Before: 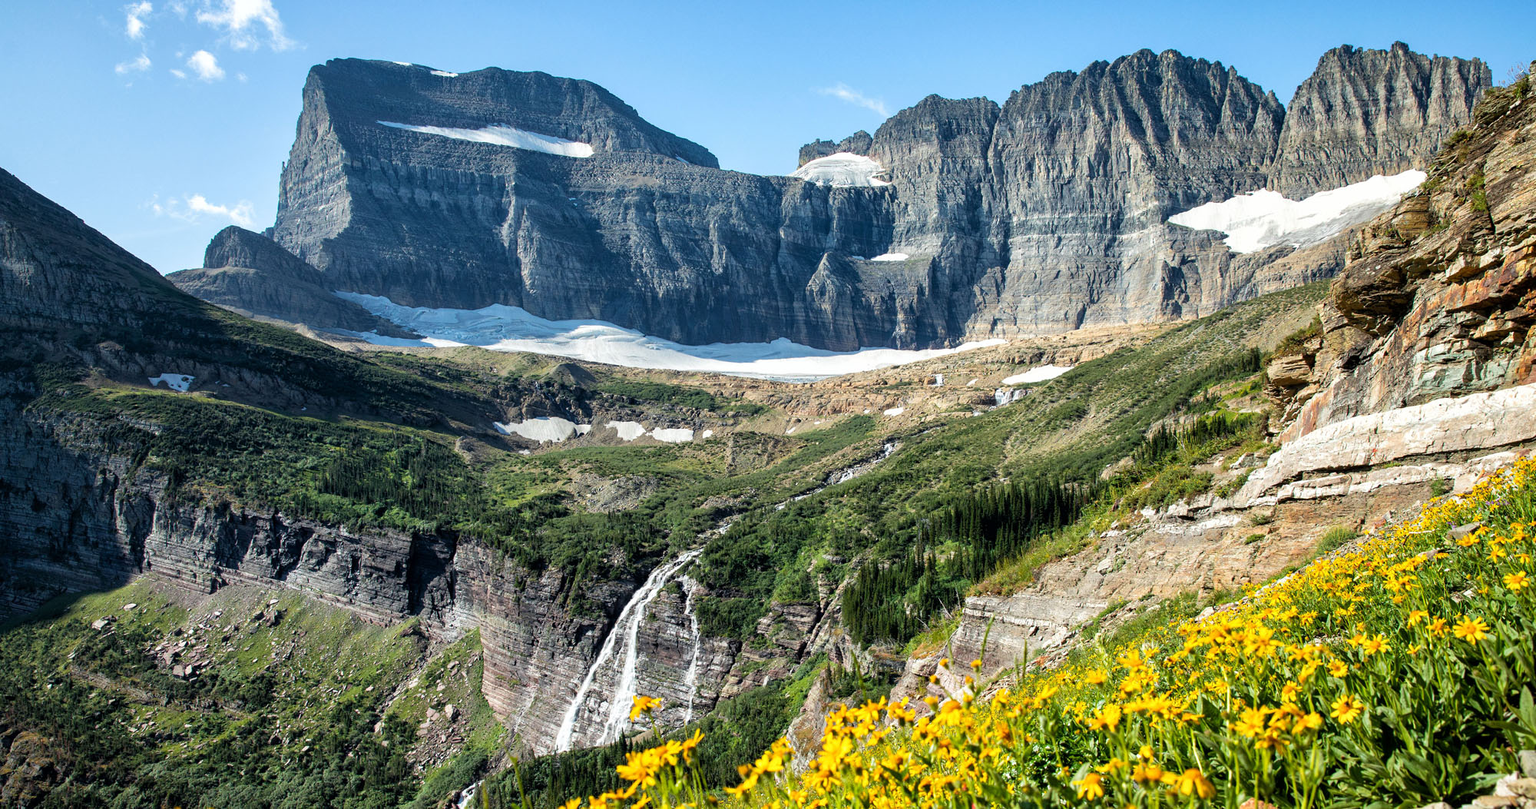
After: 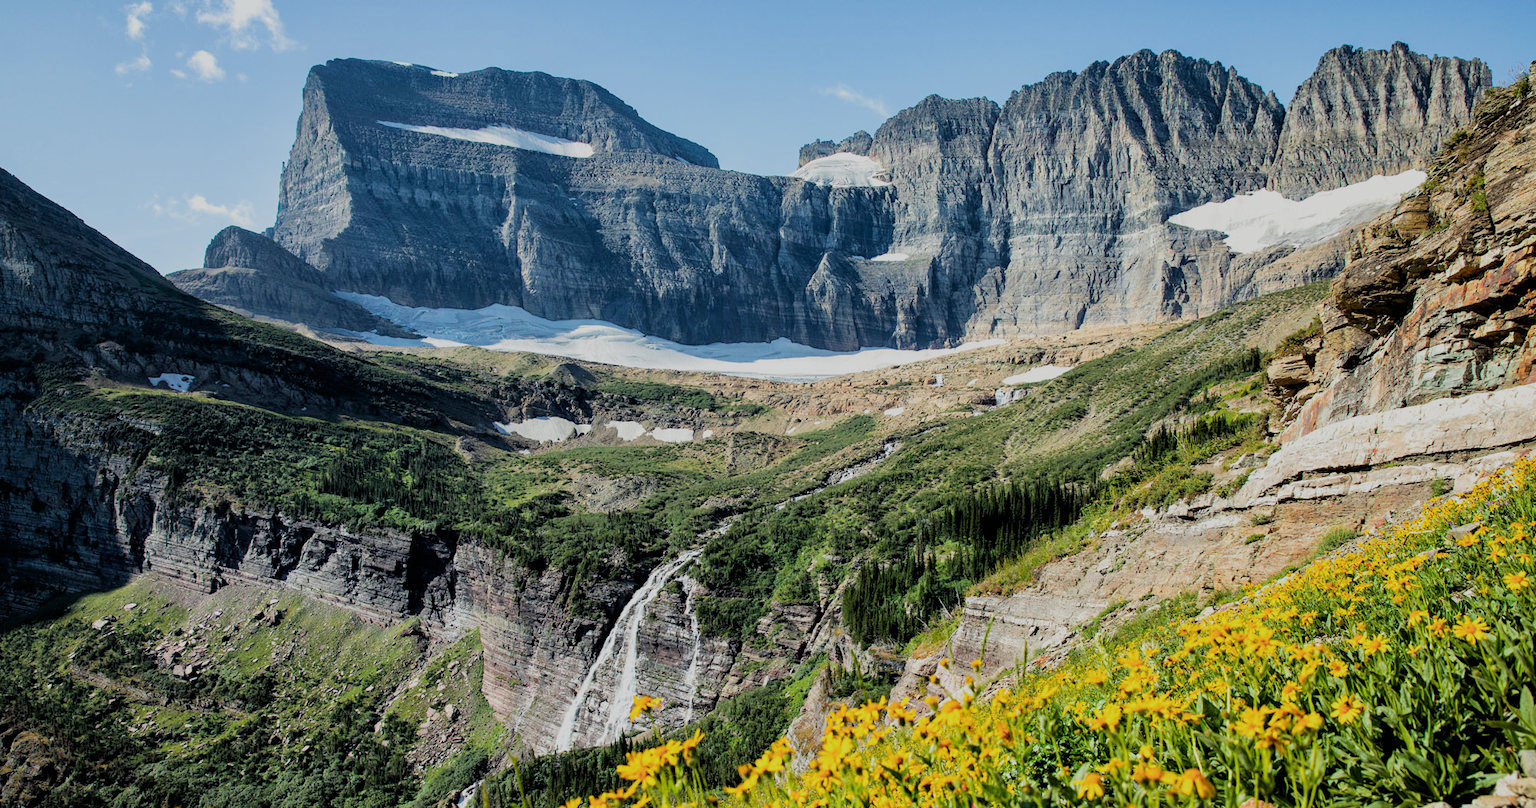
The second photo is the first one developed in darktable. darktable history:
filmic rgb: black relative exposure -7.44 EV, white relative exposure 4.89 EV, hardness 3.4, iterations of high-quality reconstruction 0
